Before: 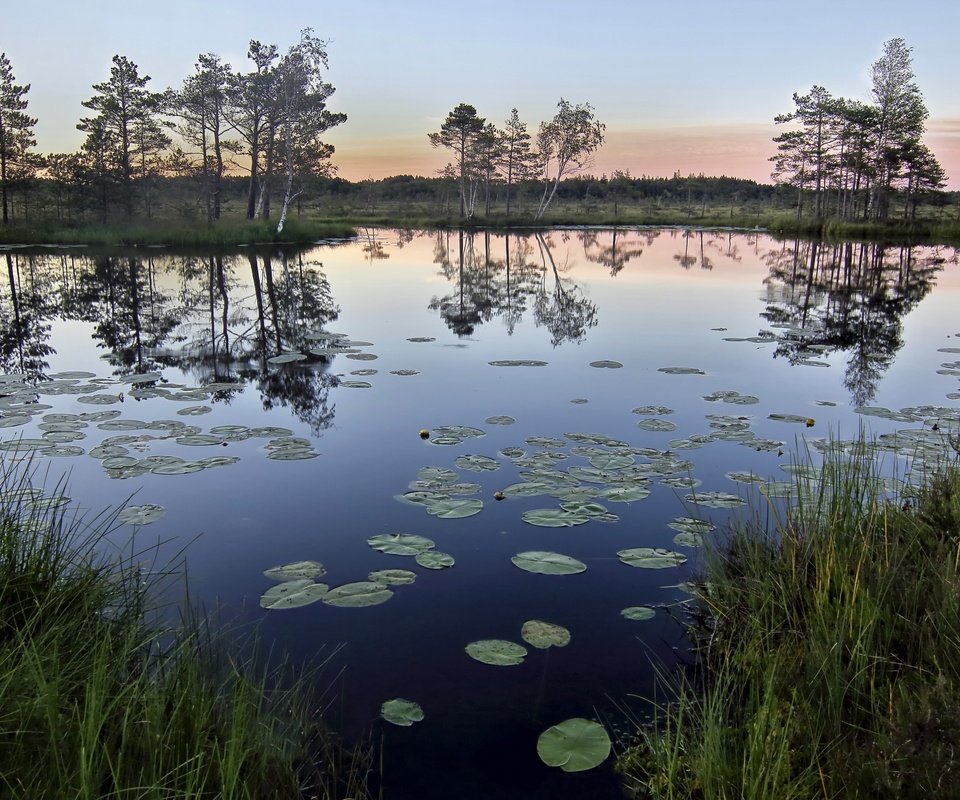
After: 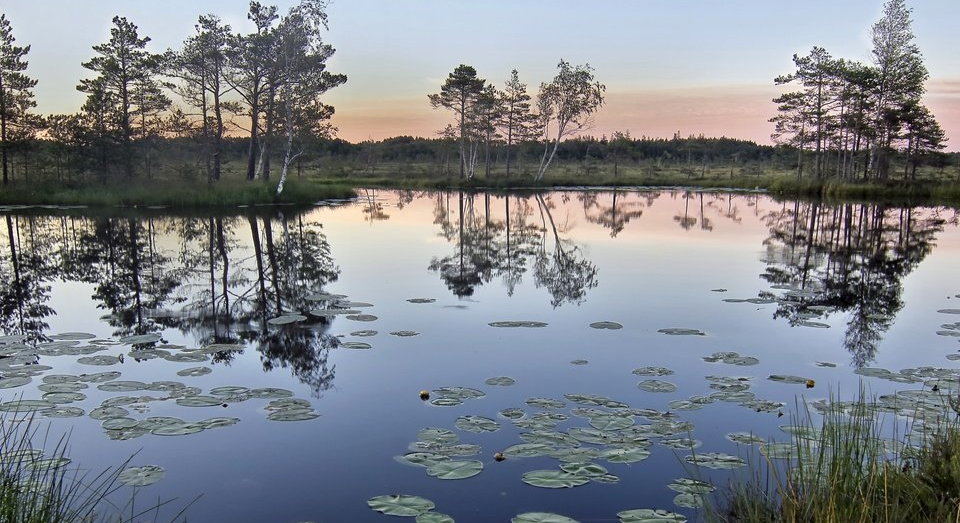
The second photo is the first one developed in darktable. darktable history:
color zones: curves: ch1 [(0, 0.469) (0.072, 0.457) (0.243, 0.494) (0.429, 0.5) (0.571, 0.5) (0.714, 0.5) (0.857, 0.5) (1, 0.469)]; ch2 [(0, 0.499) (0.143, 0.467) (0.242, 0.436) (0.429, 0.493) (0.571, 0.5) (0.714, 0.5) (0.857, 0.5) (1, 0.499)]
crop and rotate: top 4.89%, bottom 29.627%
